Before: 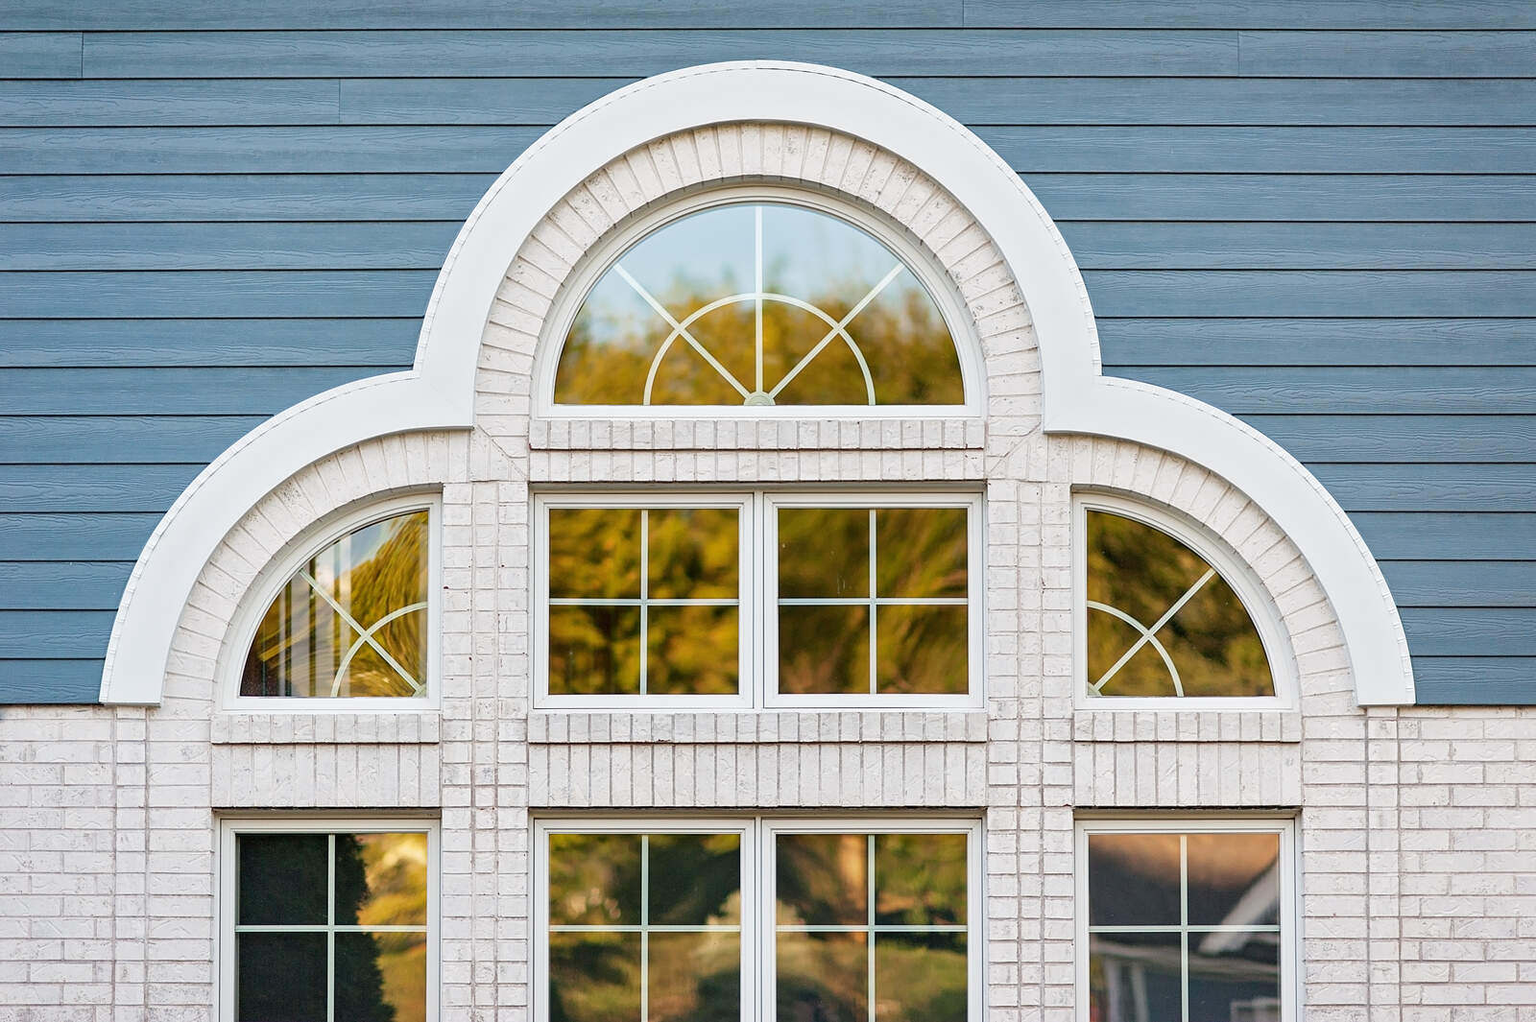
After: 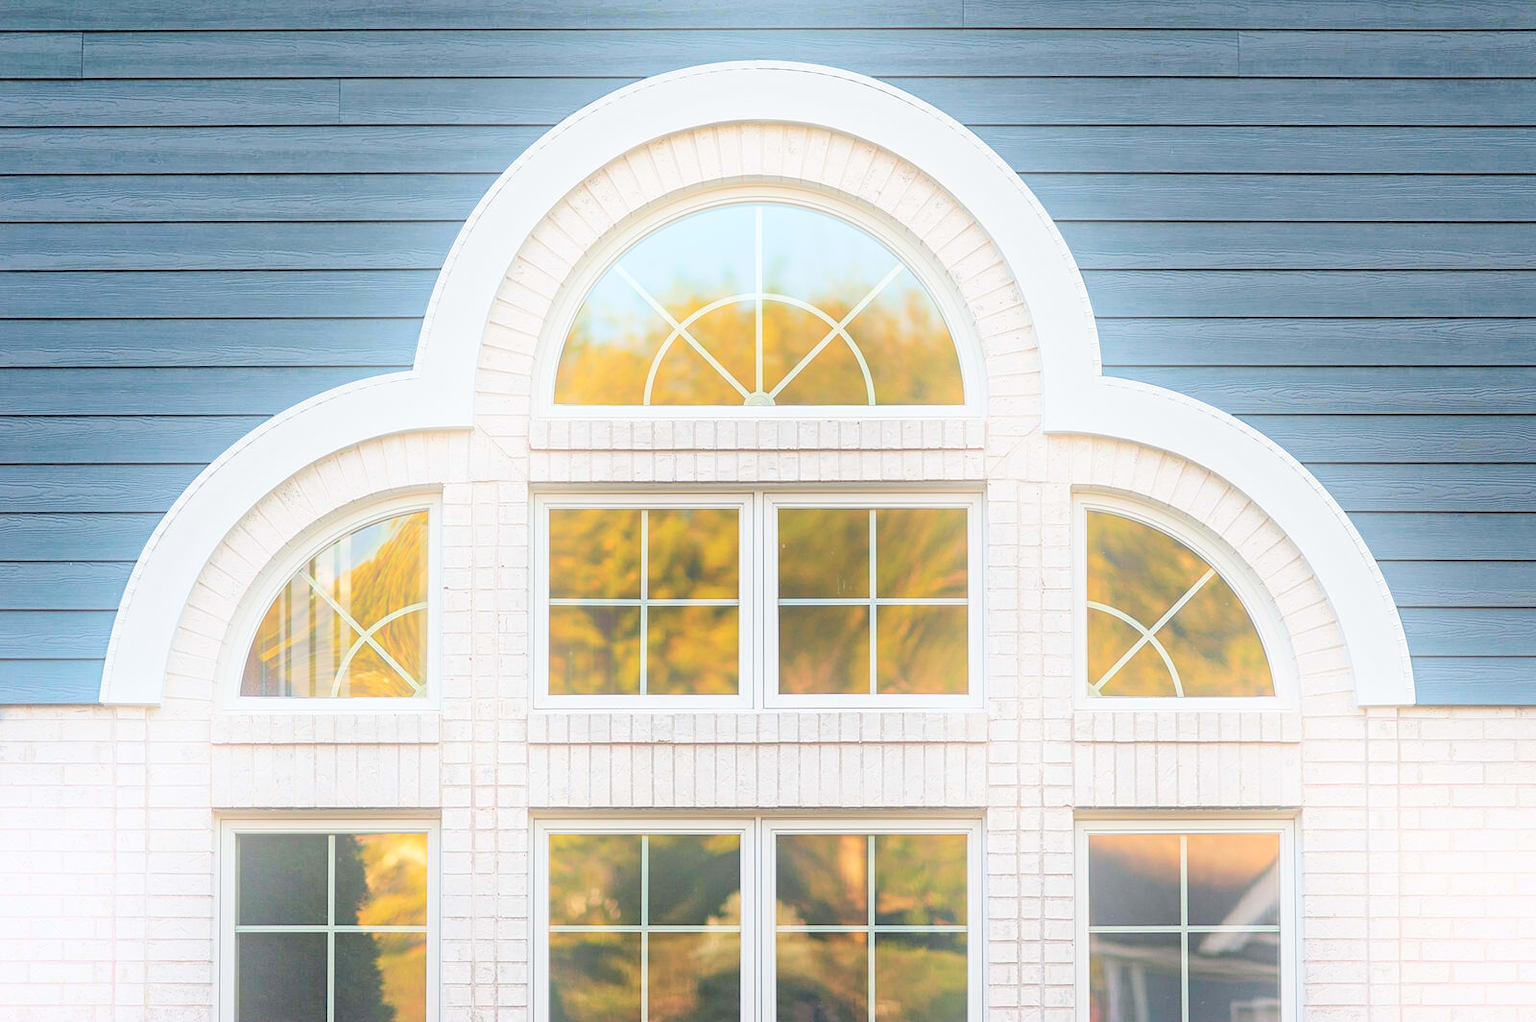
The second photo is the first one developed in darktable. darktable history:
bloom: on, module defaults
tone curve: curves: ch0 [(0, 0) (0.003, 0.003) (0.011, 0.011) (0.025, 0.024) (0.044, 0.043) (0.069, 0.068) (0.1, 0.097) (0.136, 0.133) (0.177, 0.173) (0.224, 0.219) (0.277, 0.27) (0.335, 0.327) (0.399, 0.39) (0.468, 0.457) (0.543, 0.545) (0.623, 0.625) (0.709, 0.71) (0.801, 0.801) (0.898, 0.898) (1, 1)], preserve colors none
